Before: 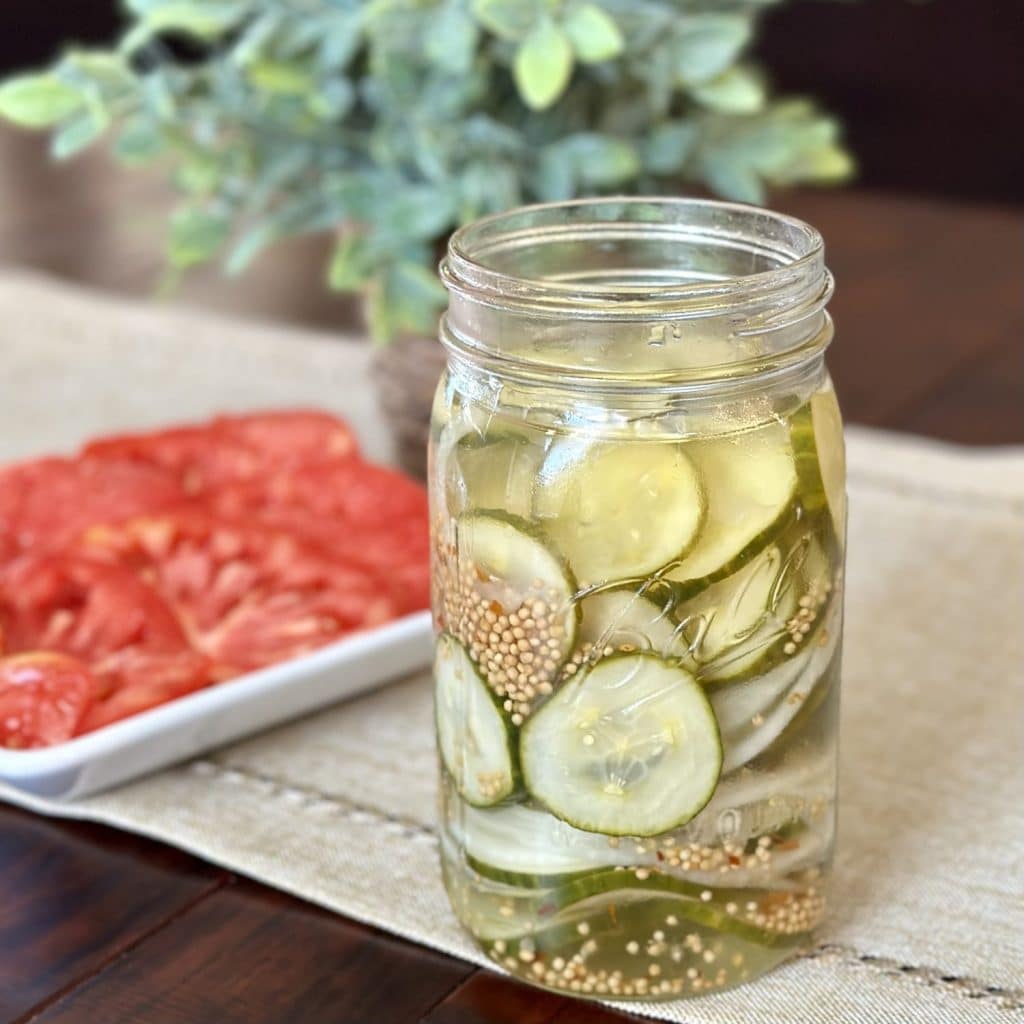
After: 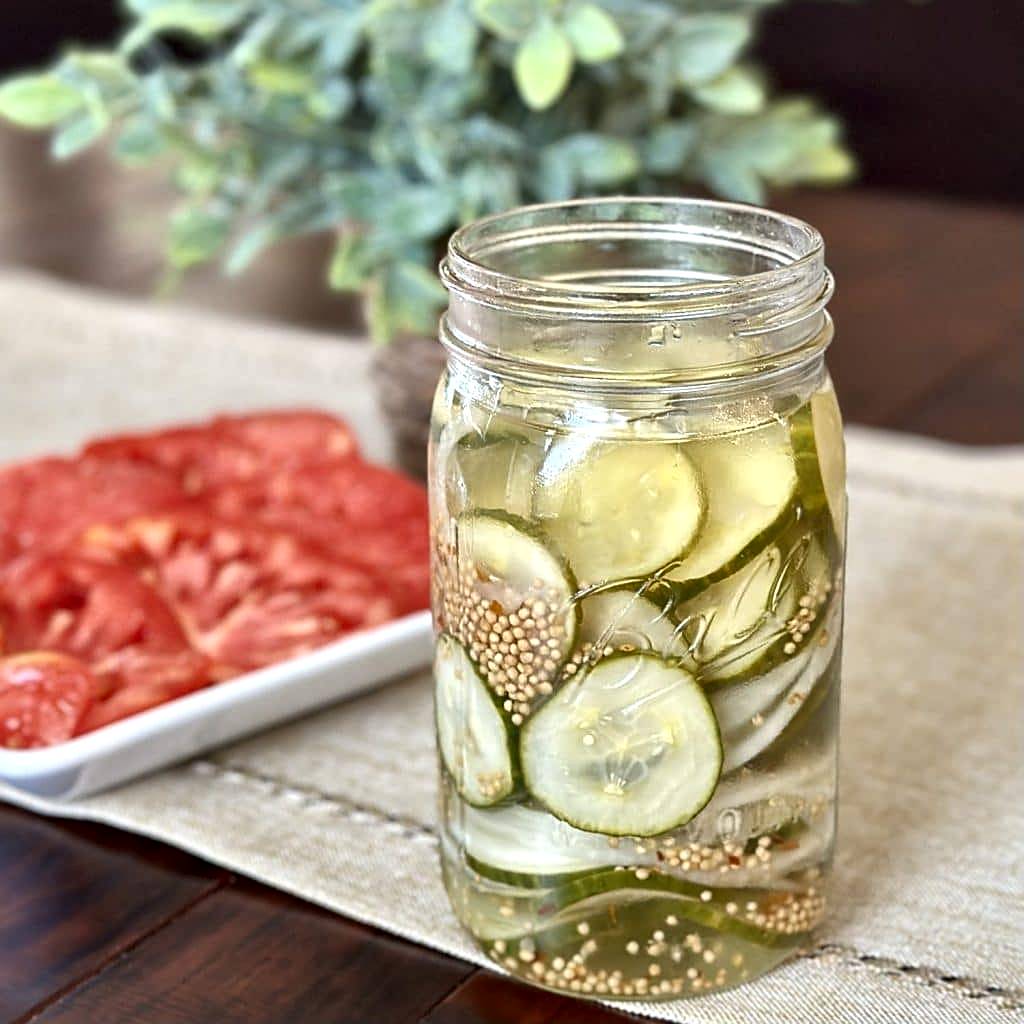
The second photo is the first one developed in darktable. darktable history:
local contrast: mode bilateral grid, contrast 25, coarseness 60, detail 151%, midtone range 0.2
white balance: red 1, blue 1
sharpen: on, module defaults
